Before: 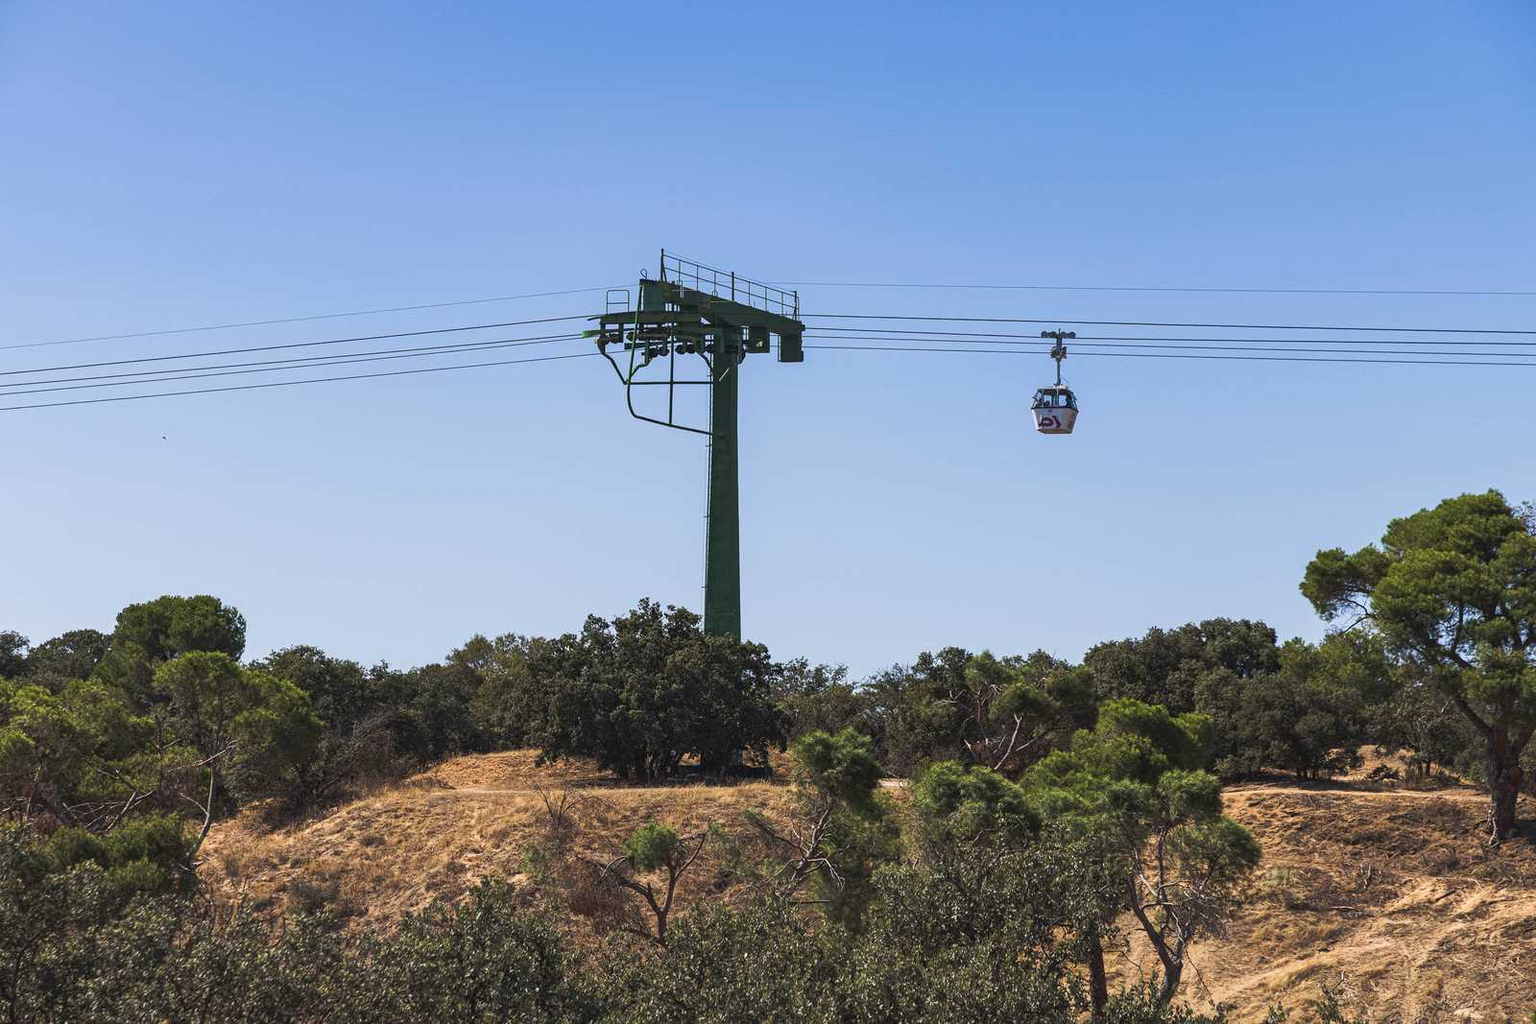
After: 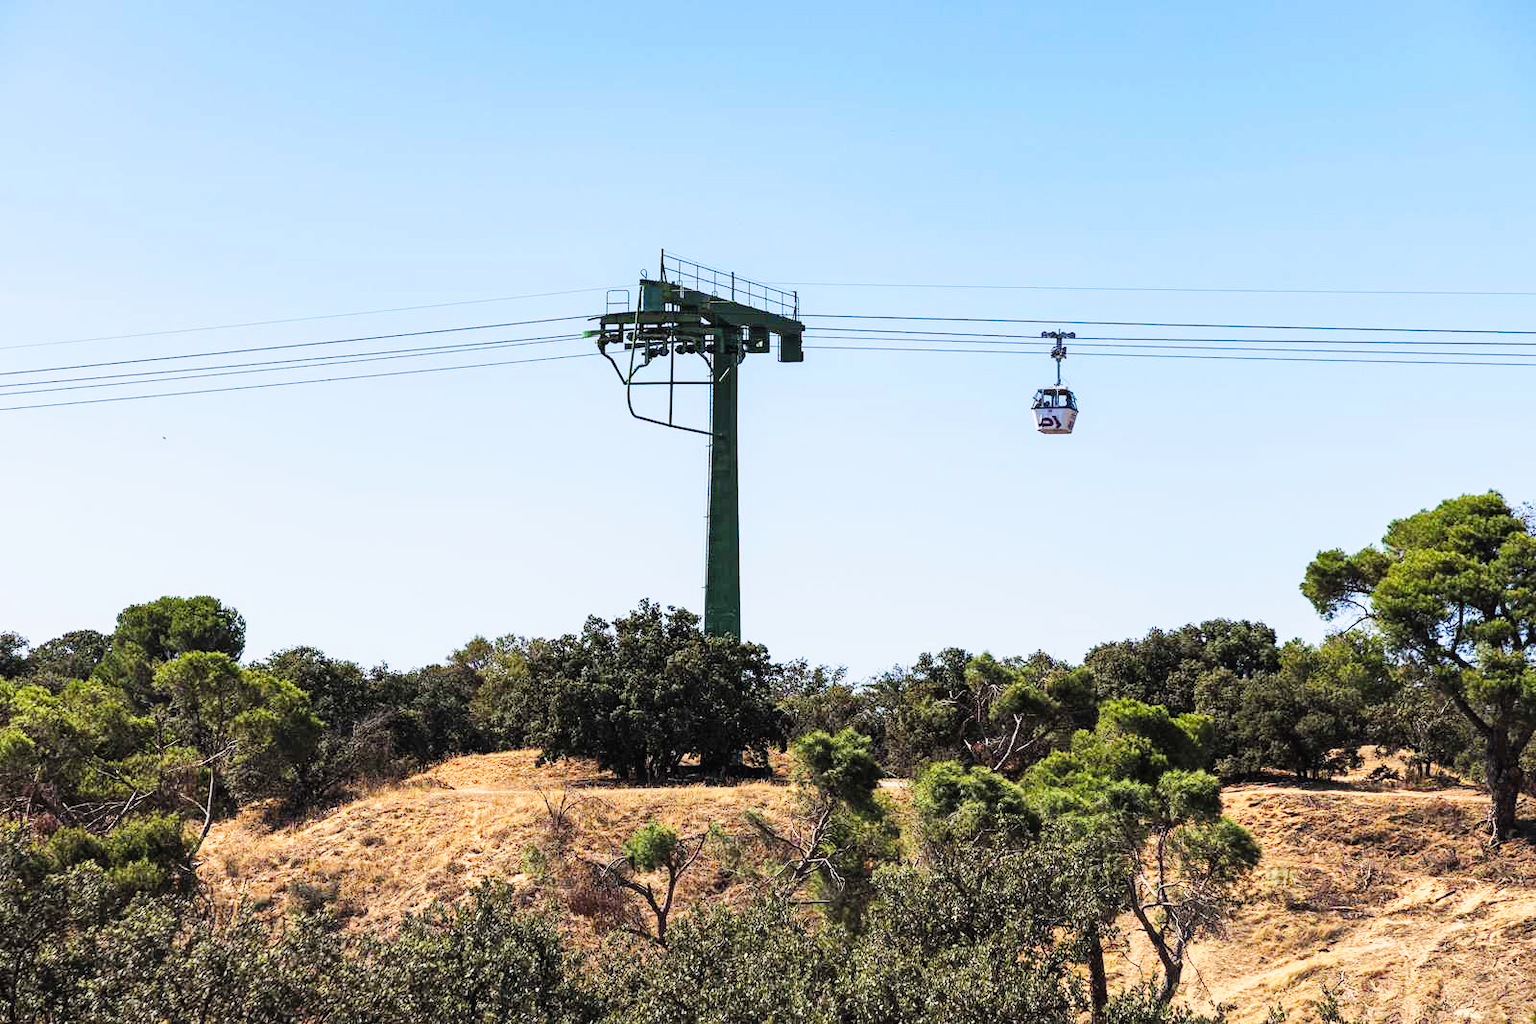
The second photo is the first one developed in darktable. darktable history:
tone curve: curves: ch0 [(0, 0.013) (0.054, 0.018) (0.205, 0.191) (0.289, 0.292) (0.39, 0.424) (0.493, 0.551) (0.666, 0.743) (0.795, 0.841) (1, 0.998)]; ch1 [(0, 0) (0.385, 0.343) (0.439, 0.415) (0.494, 0.495) (0.501, 0.501) (0.51, 0.509) (0.548, 0.554) (0.586, 0.601) (0.66, 0.687) (0.783, 0.804) (1, 1)]; ch2 [(0, 0) (0.304, 0.31) (0.403, 0.399) (0.441, 0.428) (0.47, 0.469) (0.498, 0.496) (0.524, 0.538) (0.566, 0.579) (0.633, 0.665) (0.7, 0.711) (1, 1)], color space Lab, linked channels, preserve colors none
base curve: curves: ch0 [(0, 0) (0.028, 0.03) (0.121, 0.232) (0.46, 0.748) (0.859, 0.968) (1, 1)], preserve colors none
